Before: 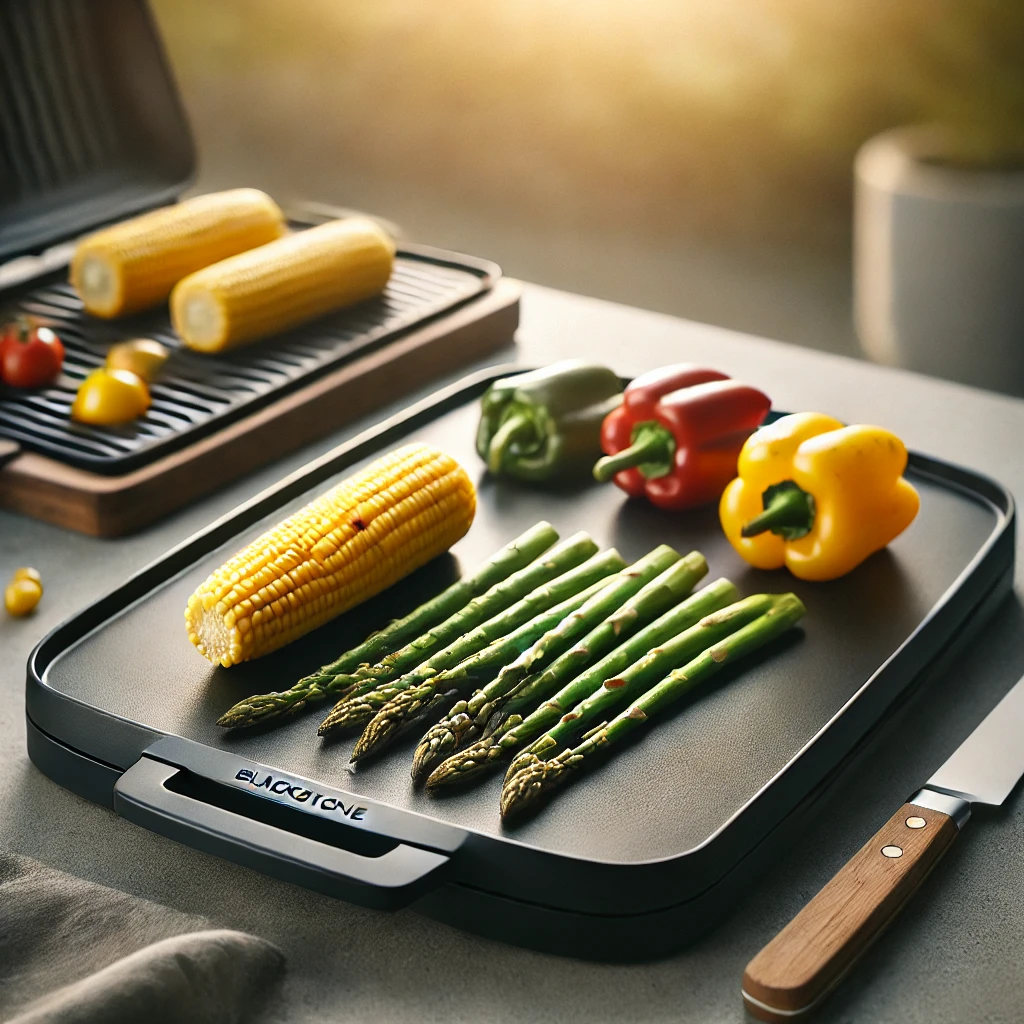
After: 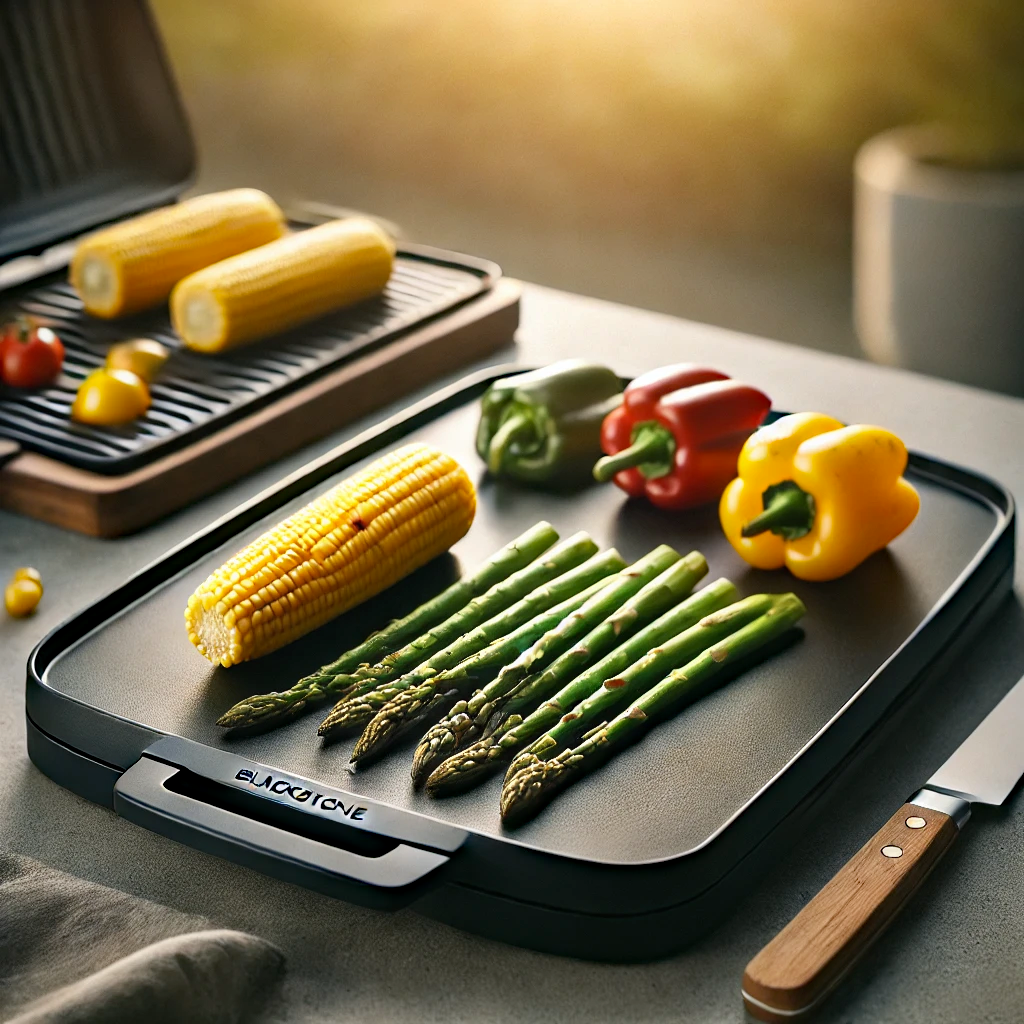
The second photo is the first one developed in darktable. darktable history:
haze removal: strength 0.264, distance 0.247, adaptive false
